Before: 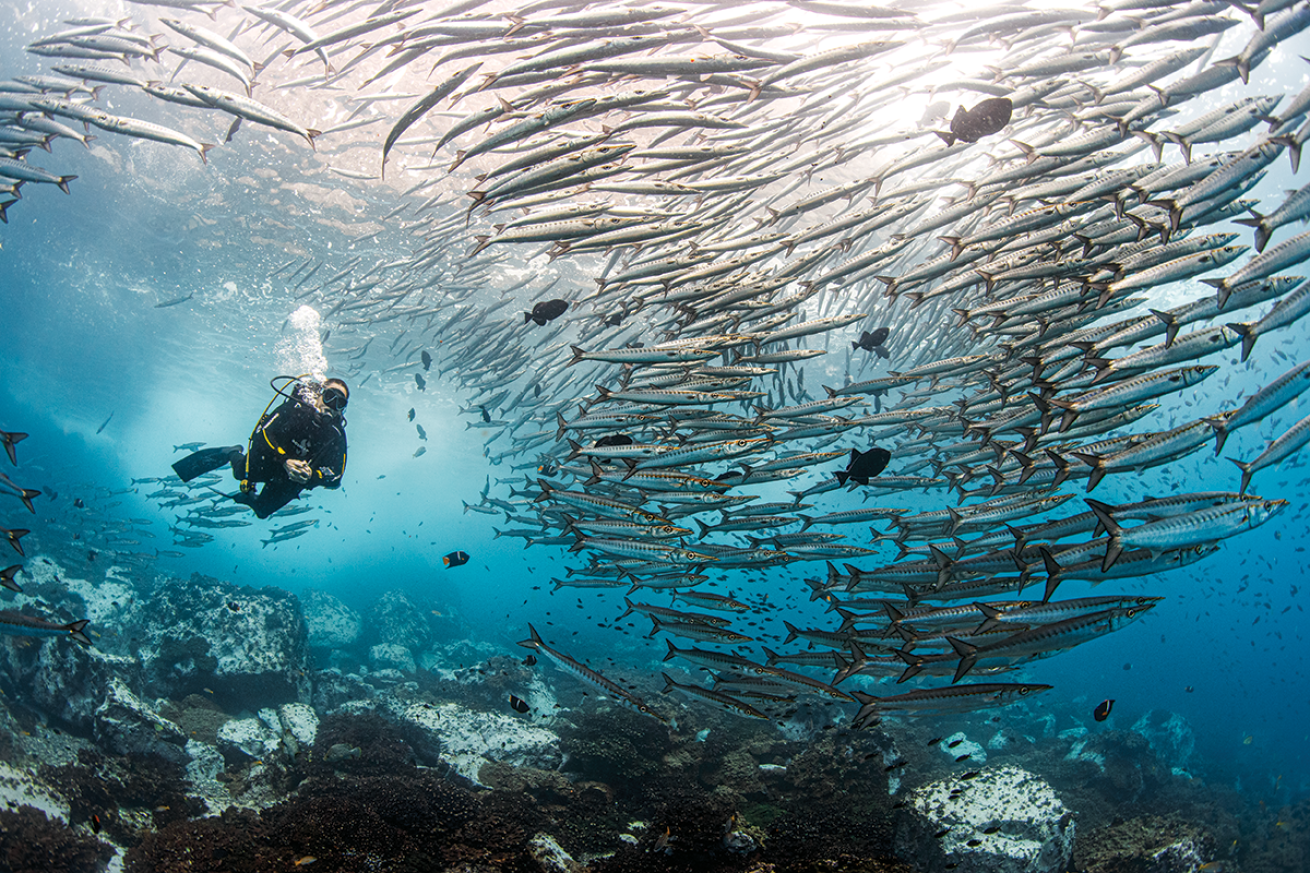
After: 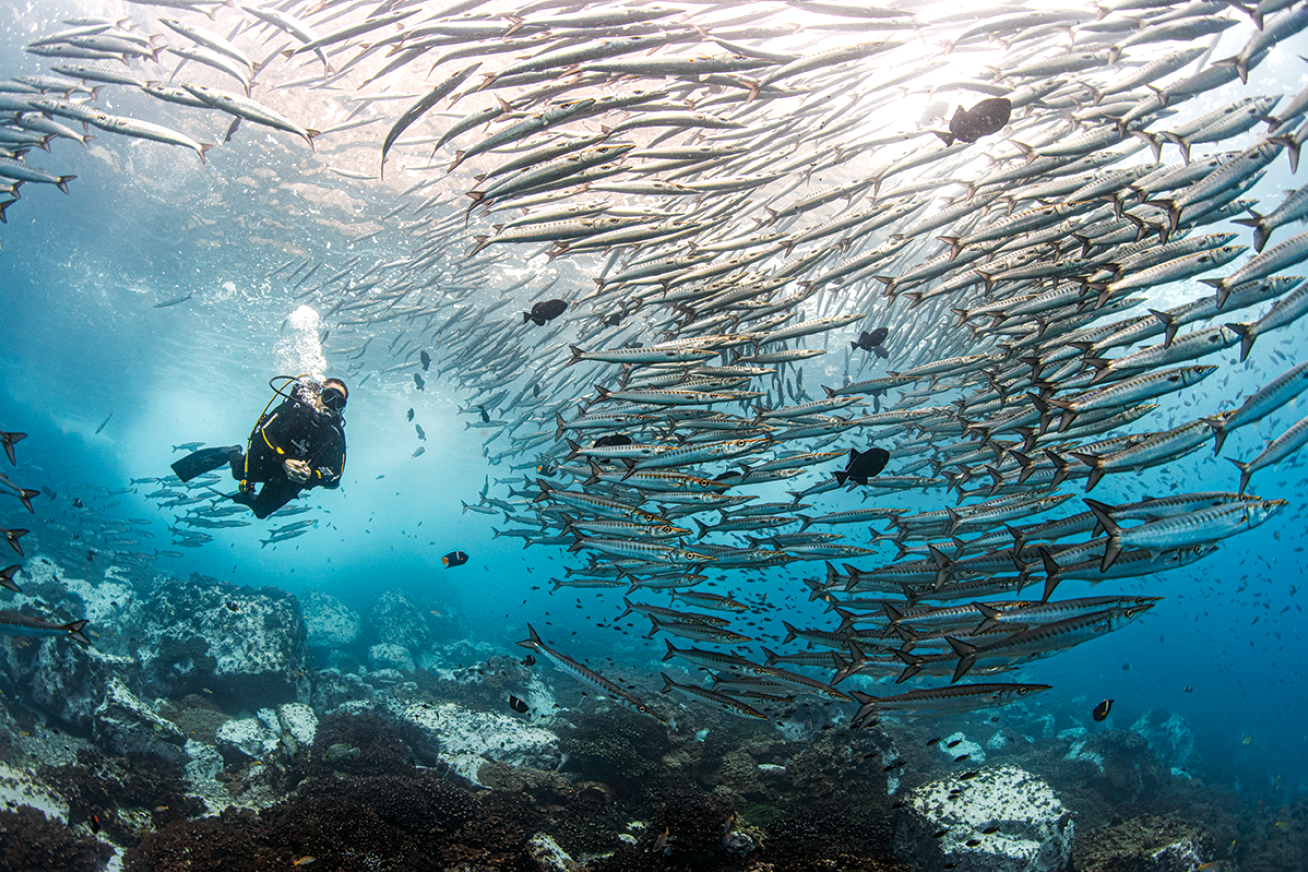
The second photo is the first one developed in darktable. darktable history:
exposure: exposure 0.127 EV, compensate highlight preservation false
crop and rotate: left 0.126%
